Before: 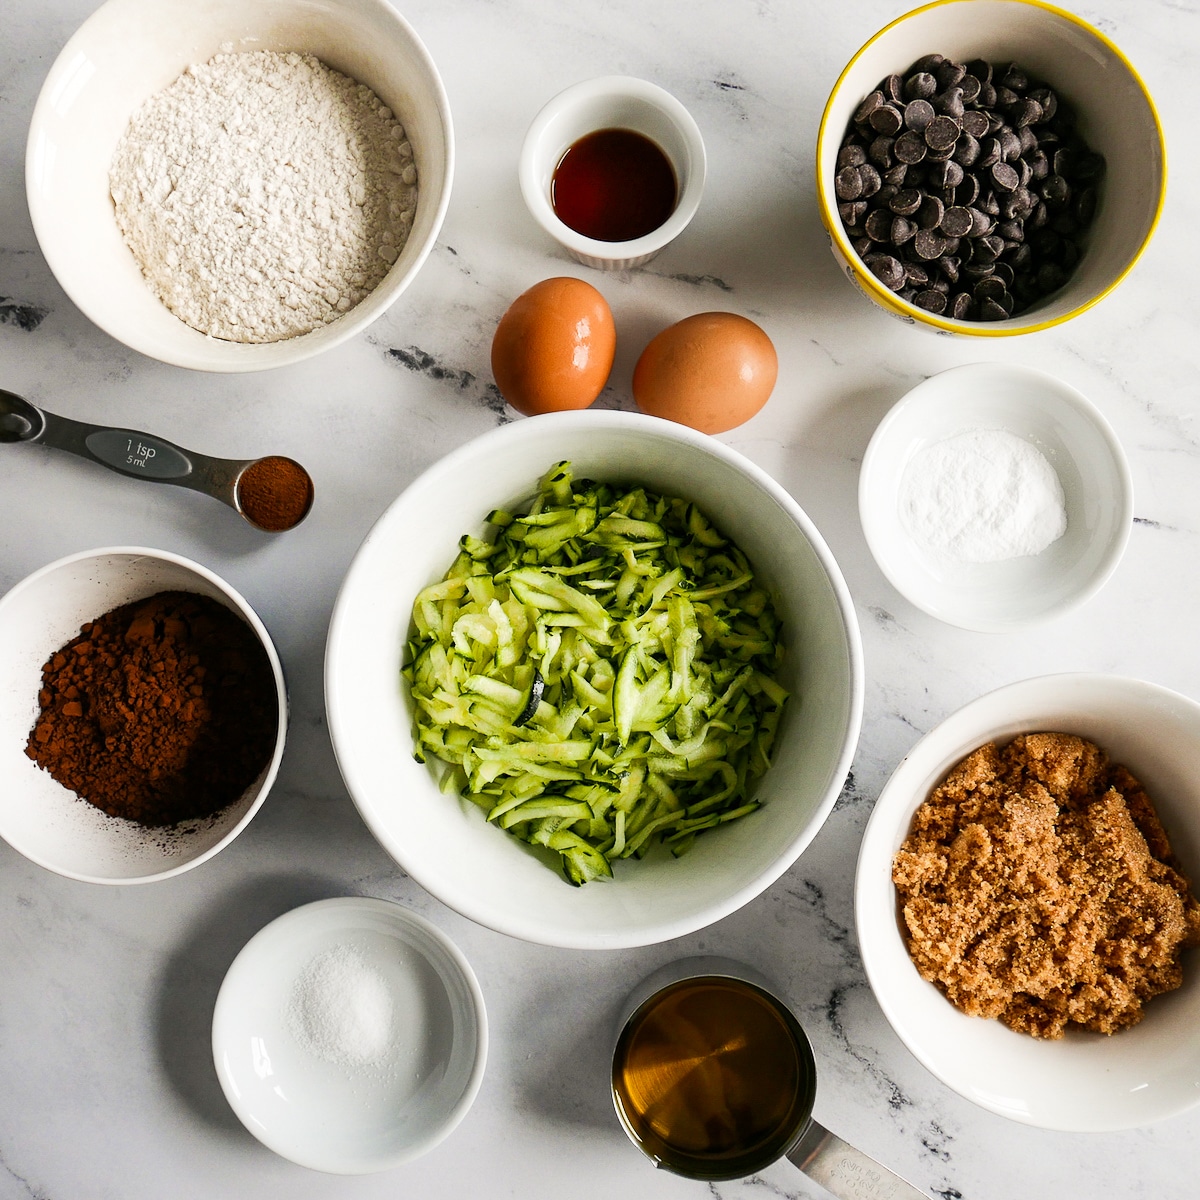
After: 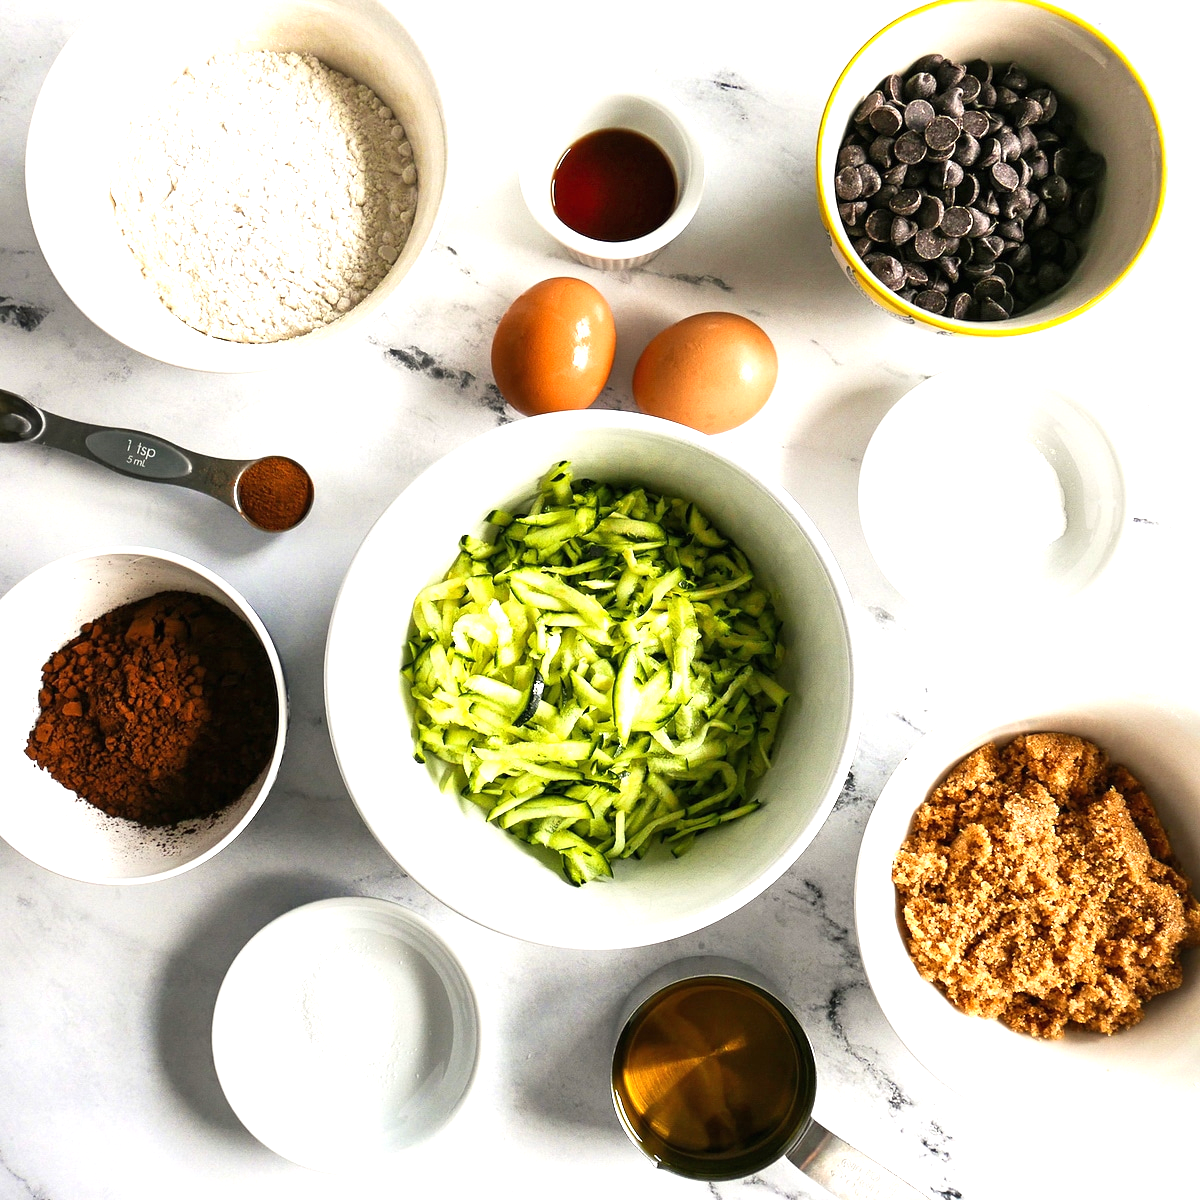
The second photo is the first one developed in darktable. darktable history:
exposure: black level correction -0.001, exposure 0.903 EV, compensate exposure bias true, compensate highlight preservation false
local contrast: mode bilateral grid, contrast 100, coarseness 100, detail 108%, midtone range 0.2
